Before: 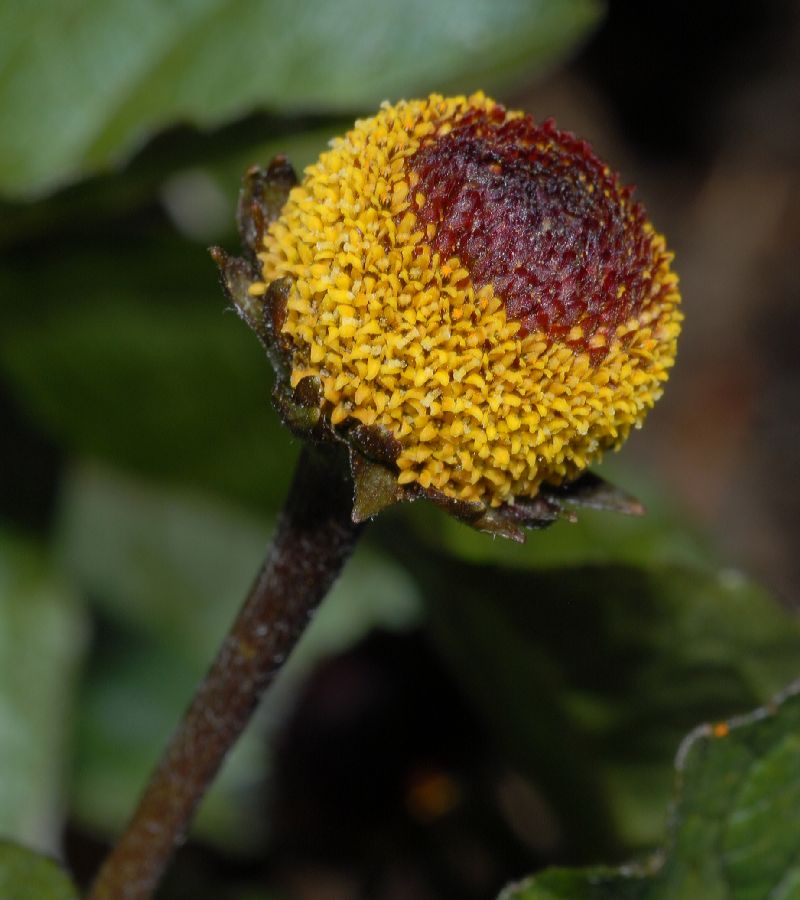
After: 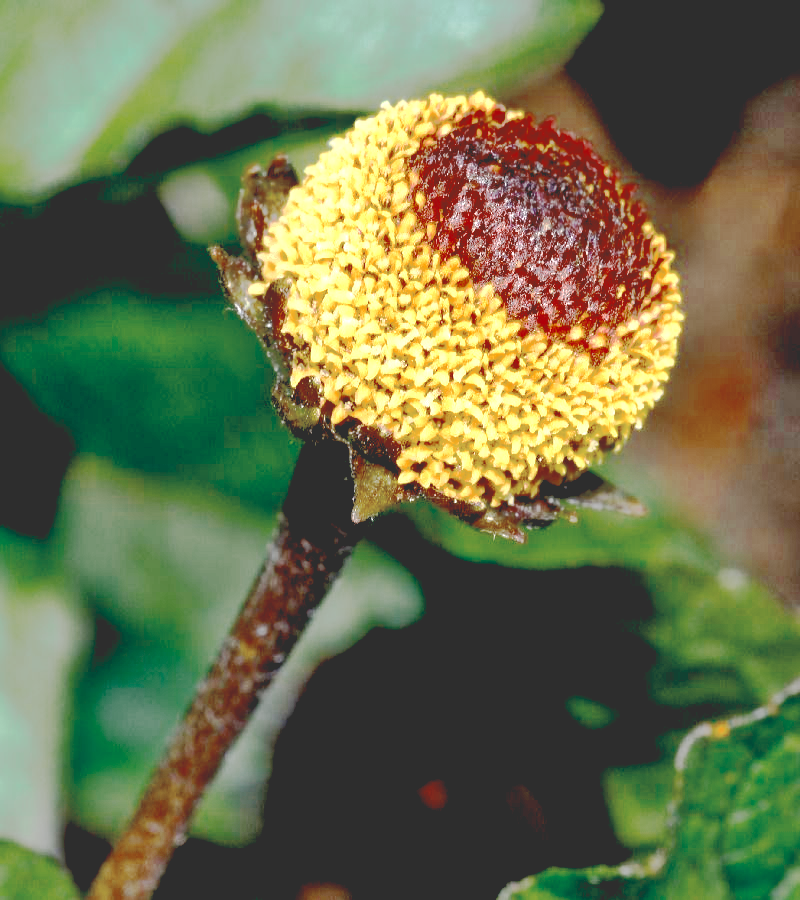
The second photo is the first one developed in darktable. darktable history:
color zones: curves: ch0 [(0, 0.5) (0.125, 0.4) (0.25, 0.5) (0.375, 0.4) (0.5, 0.4) (0.625, 0.35) (0.75, 0.35) (0.875, 0.5)]; ch1 [(0, 0.35) (0.125, 0.45) (0.25, 0.35) (0.375, 0.35) (0.5, 0.35) (0.625, 0.35) (0.75, 0.45) (0.875, 0.35)]; ch2 [(0, 0.6) (0.125, 0.5) (0.25, 0.5) (0.375, 0.6) (0.5, 0.6) (0.625, 0.5) (0.75, 0.5) (0.875, 0.5)]
exposure: black level correction 0, exposure 1.389 EV, compensate highlight preservation false
tone equalizer: -8 EV -0.504 EV, -7 EV -0.349 EV, -6 EV -0.098 EV, -5 EV 0.377 EV, -4 EV 0.965 EV, -3 EV 0.823 EV, -2 EV -0.014 EV, -1 EV 0.138 EV, +0 EV -0.033 EV
base curve: curves: ch0 [(0.065, 0.026) (0.236, 0.358) (0.53, 0.546) (0.777, 0.841) (0.924, 0.992)], exposure shift 0.01, preserve colors none
